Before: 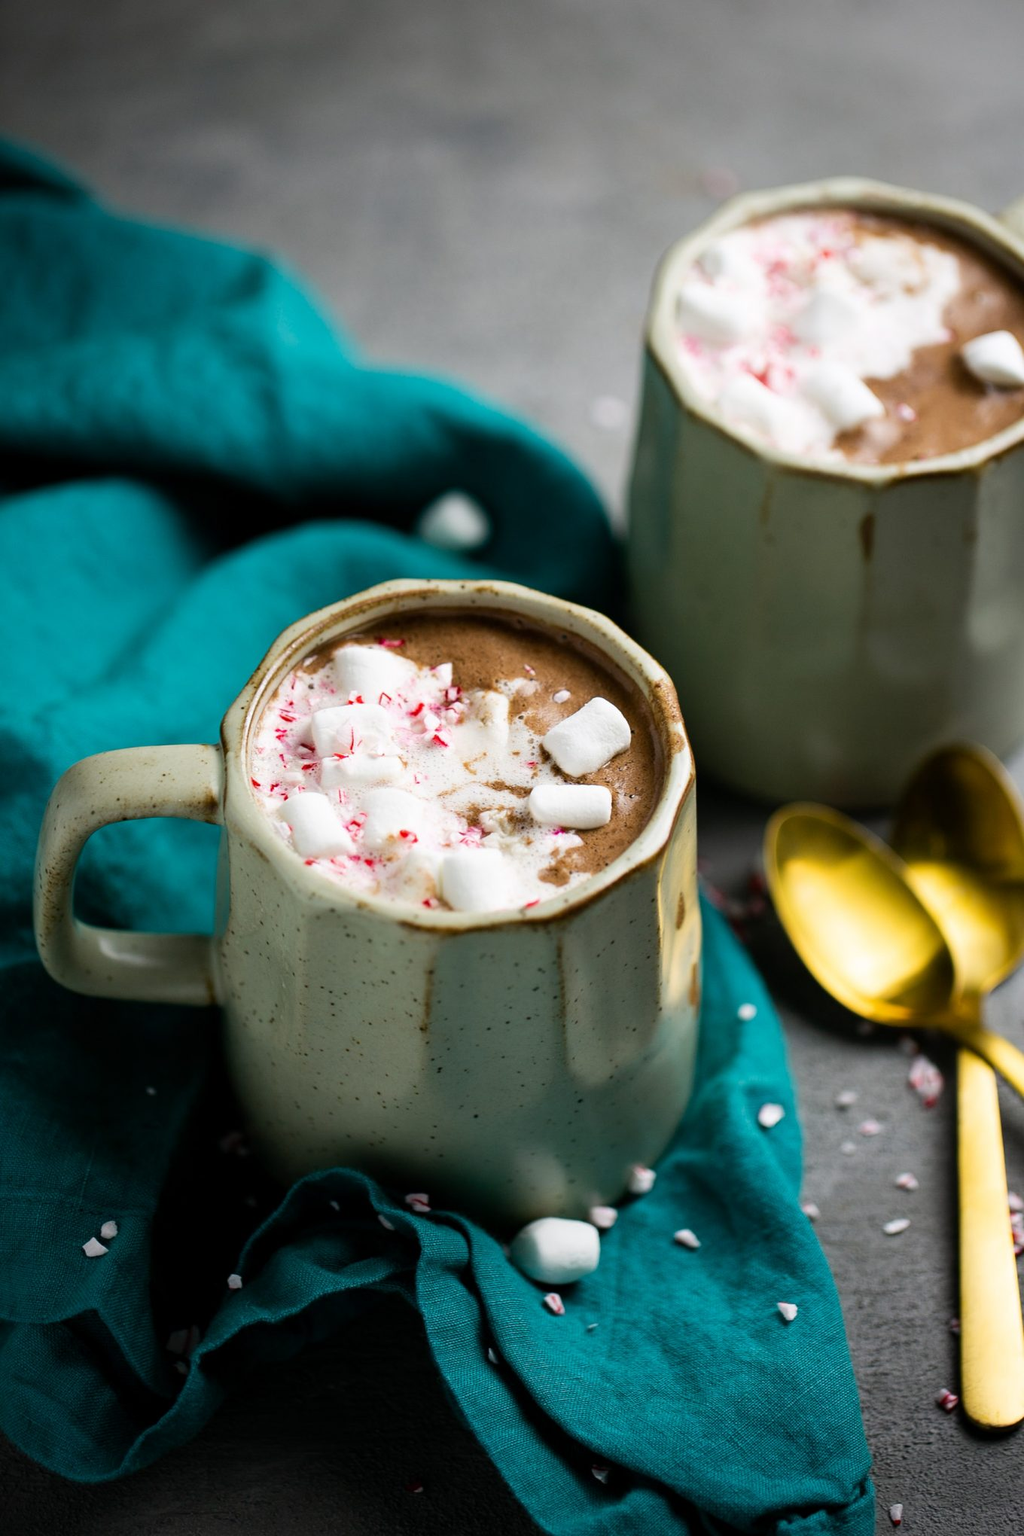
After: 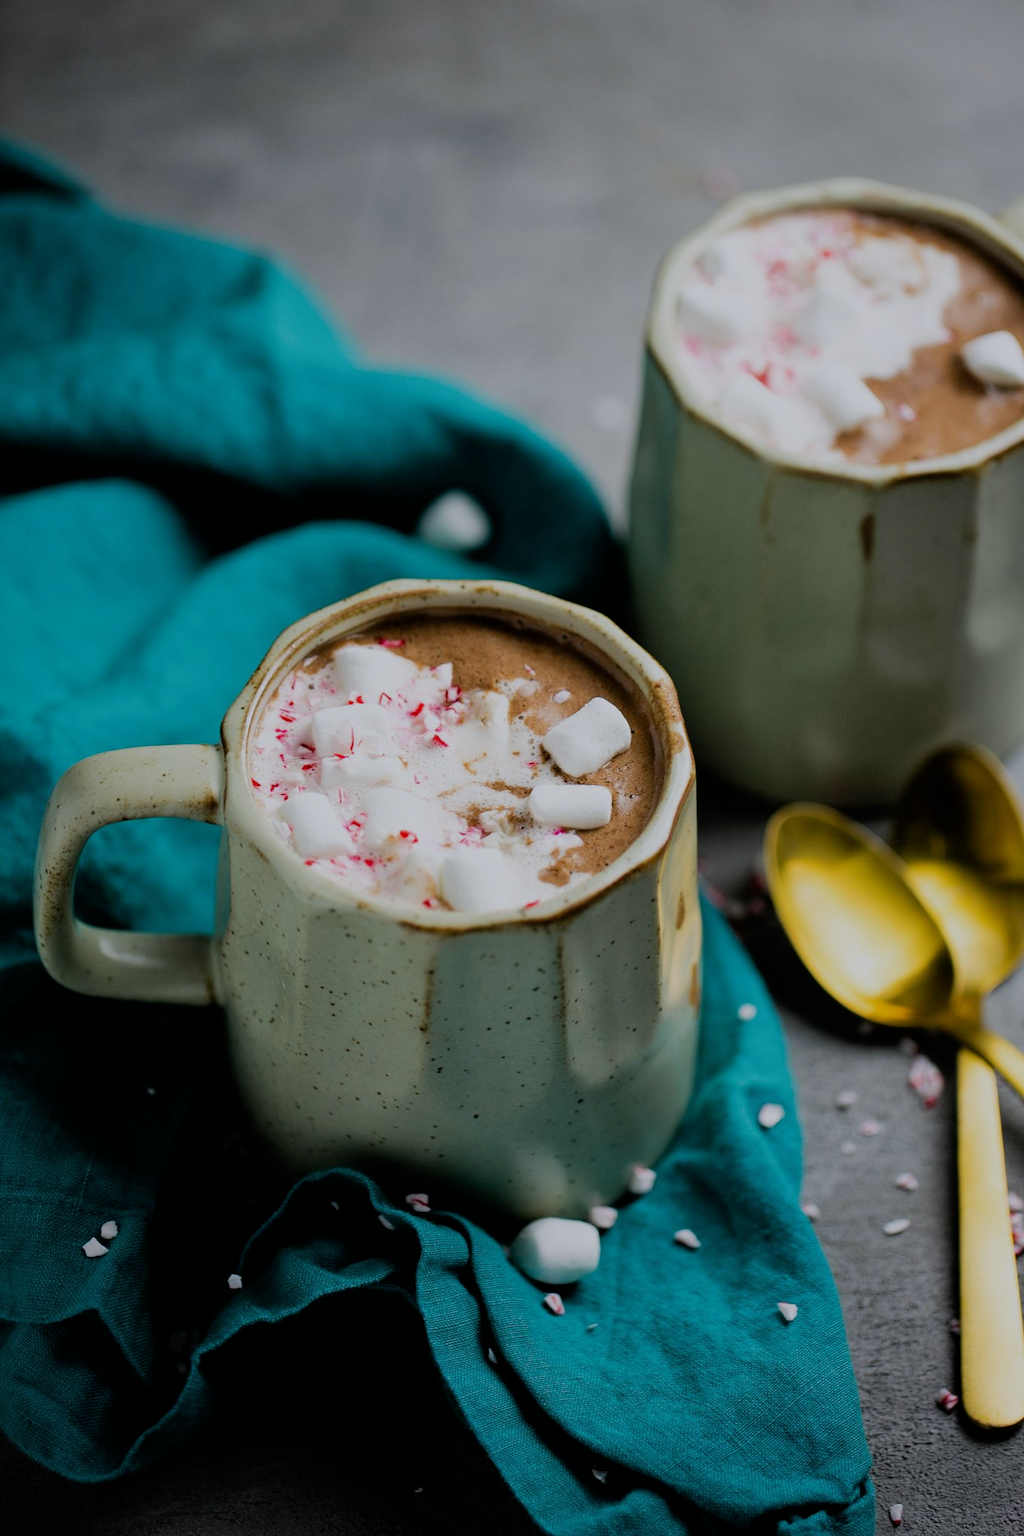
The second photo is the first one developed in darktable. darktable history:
filmic rgb: black relative exposure -7.65 EV, white relative exposure 4.56 EV, hardness 3.61
tone equalizer: -8 EV 0.25 EV, -7 EV 0.417 EV, -6 EV 0.417 EV, -5 EV 0.25 EV, -3 EV -0.25 EV, -2 EV -0.417 EV, -1 EV -0.417 EV, +0 EV -0.25 EV, edges refinement/feathering 500, mask exposure compensation -1.57 EV, preserve details guided filter
white balance: red 0.98, blue 1.034
